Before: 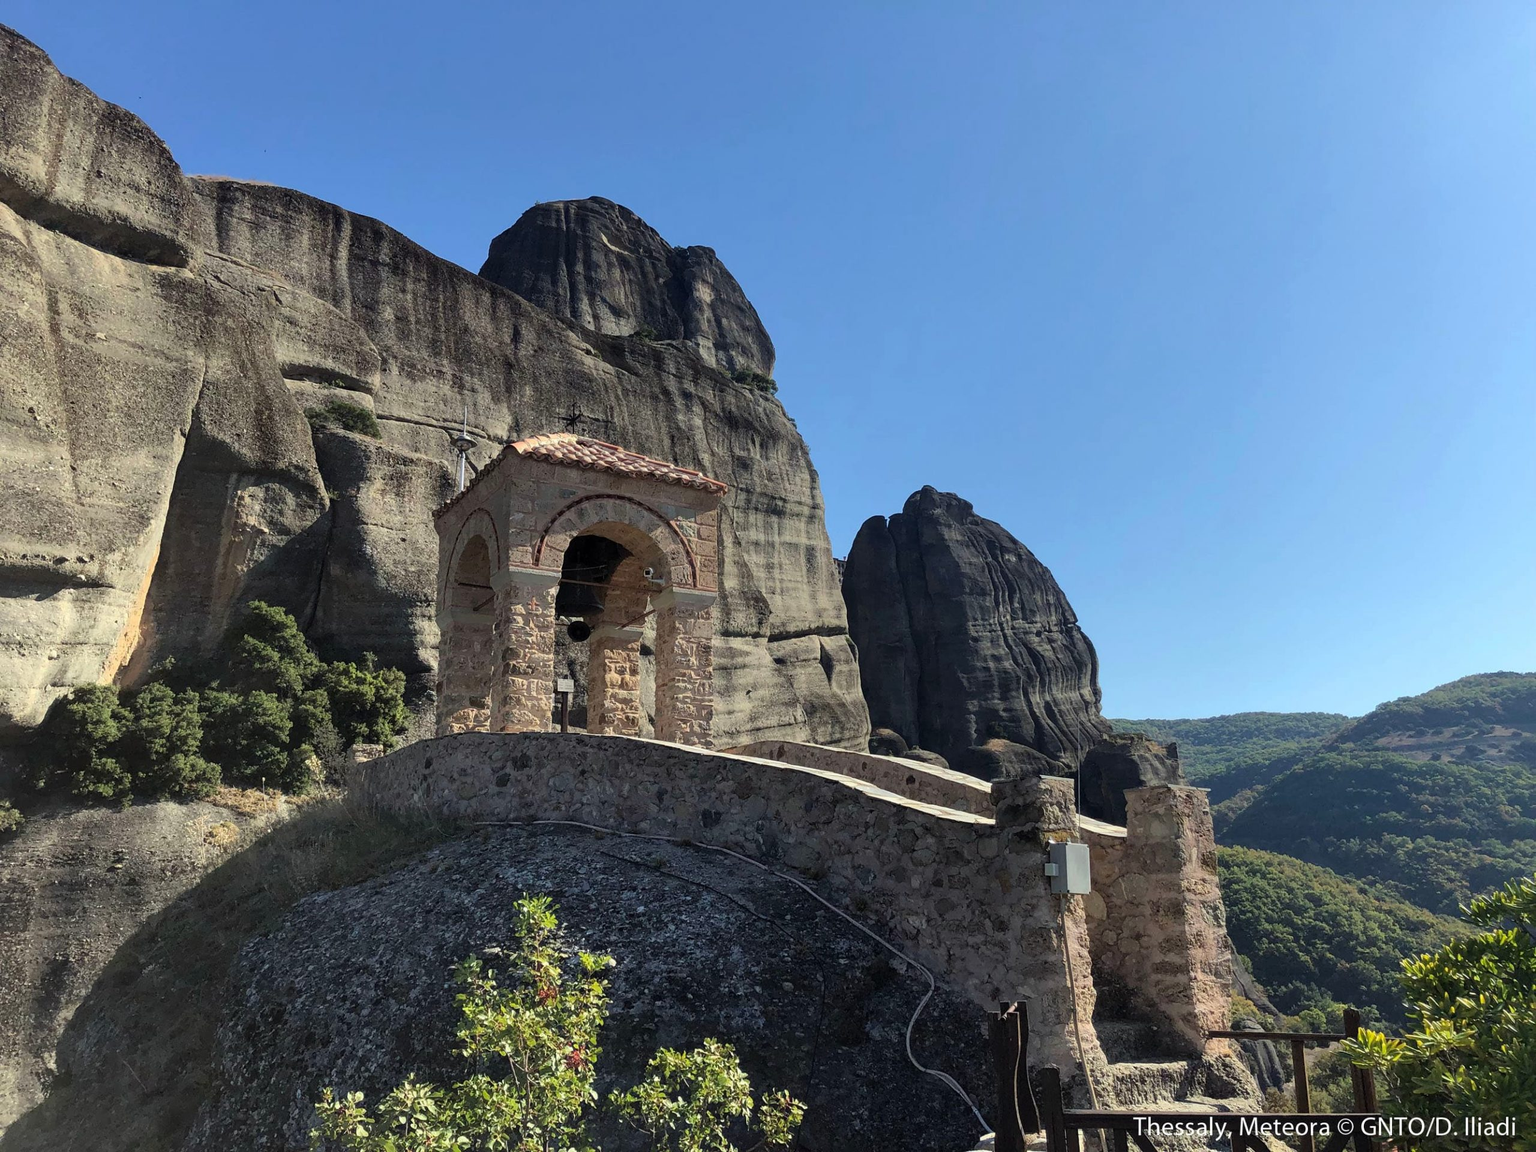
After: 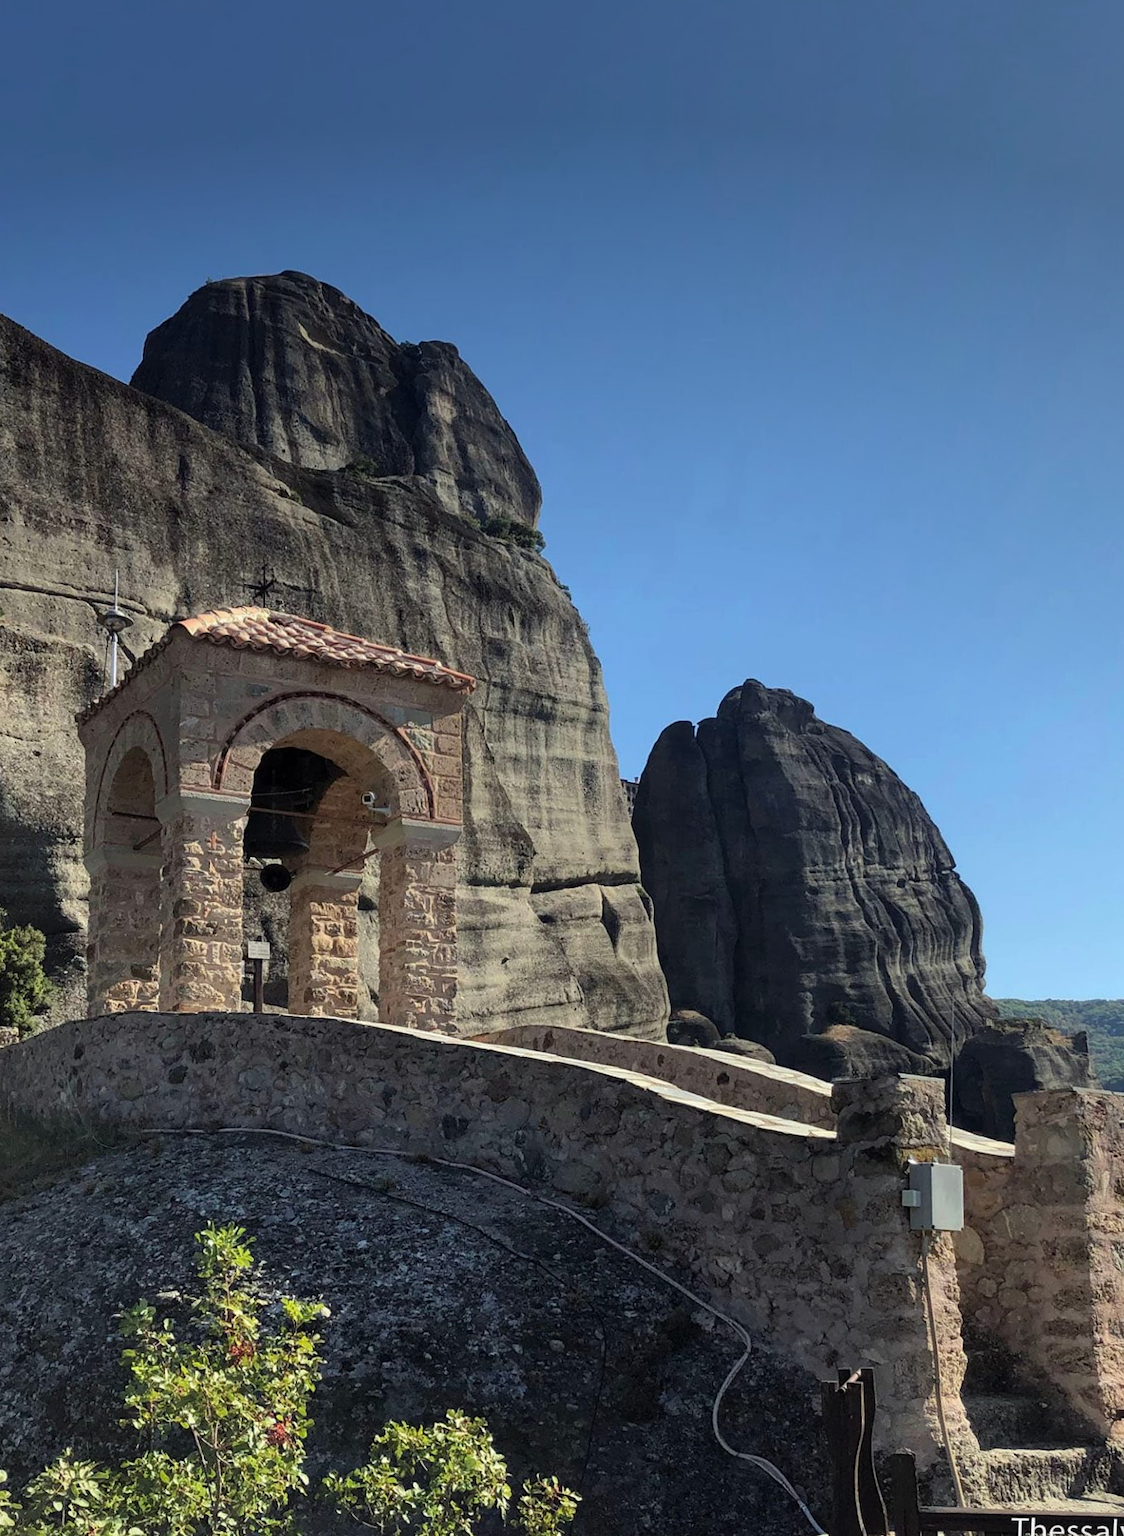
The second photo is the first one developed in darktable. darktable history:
crop and rotate: left 22.516%, right 21.234%
vignetting: fall-off start 97.52%, fall-off radius 100%, brightness -0.574, saturation 0, center (-0.027, 0.404), width/height ratio 1.368, unbound false
rotate and perspective: rotation 0.074°, lens shift (vertical) 0.096, lens shift (horizontal) -0.041, crop left 0.043, crop right 0.952, crop top 0.024, crop bottom 0.979
